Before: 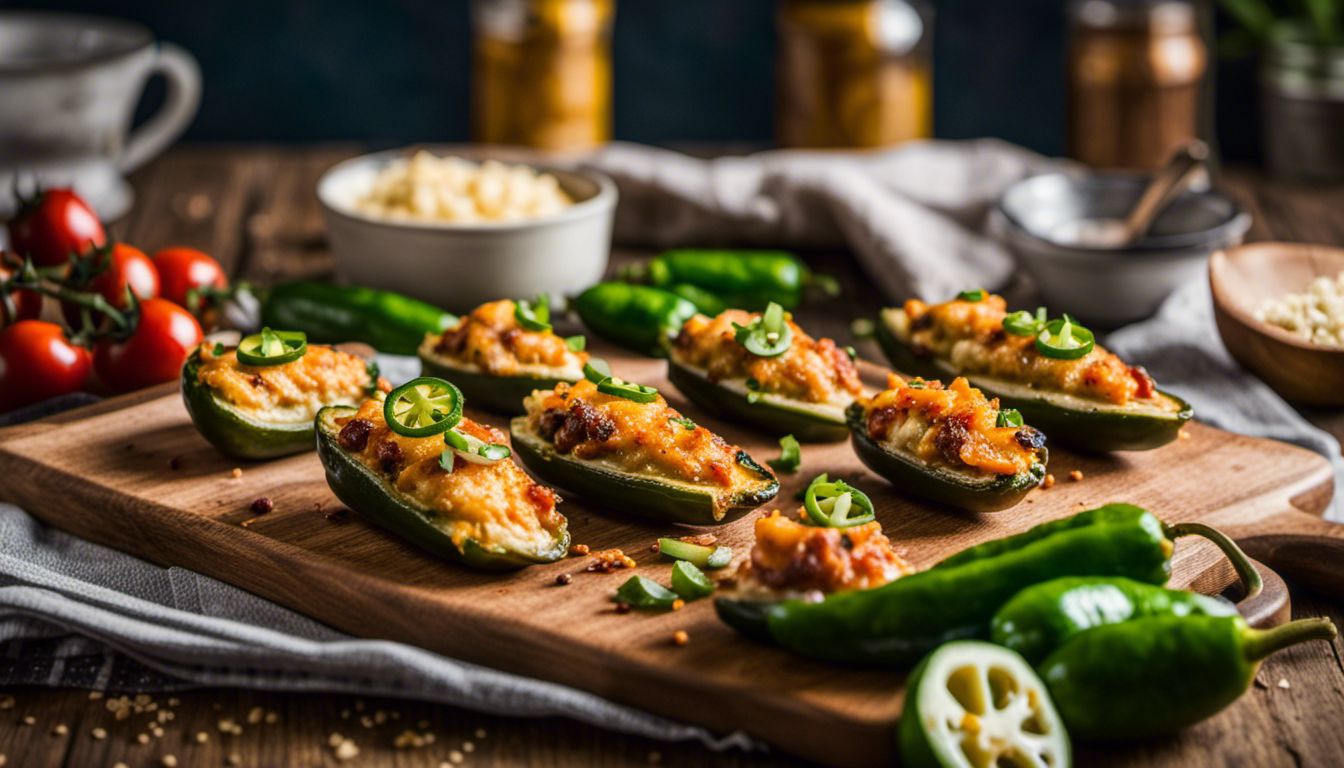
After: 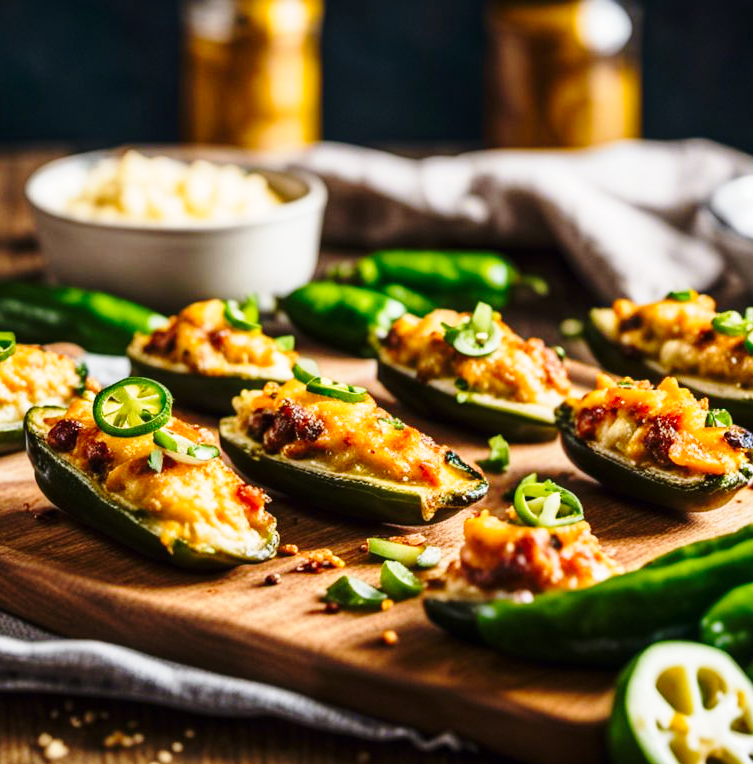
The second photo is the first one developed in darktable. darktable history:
base curve: curves: ch0 [(0, 0) (0.028, 0.03) (0.121, 0.232) (0.46, 0.748) (0.859, 0.968) (1, 1)], preserve colors none
crop: left 21.674%, right 22.086%
